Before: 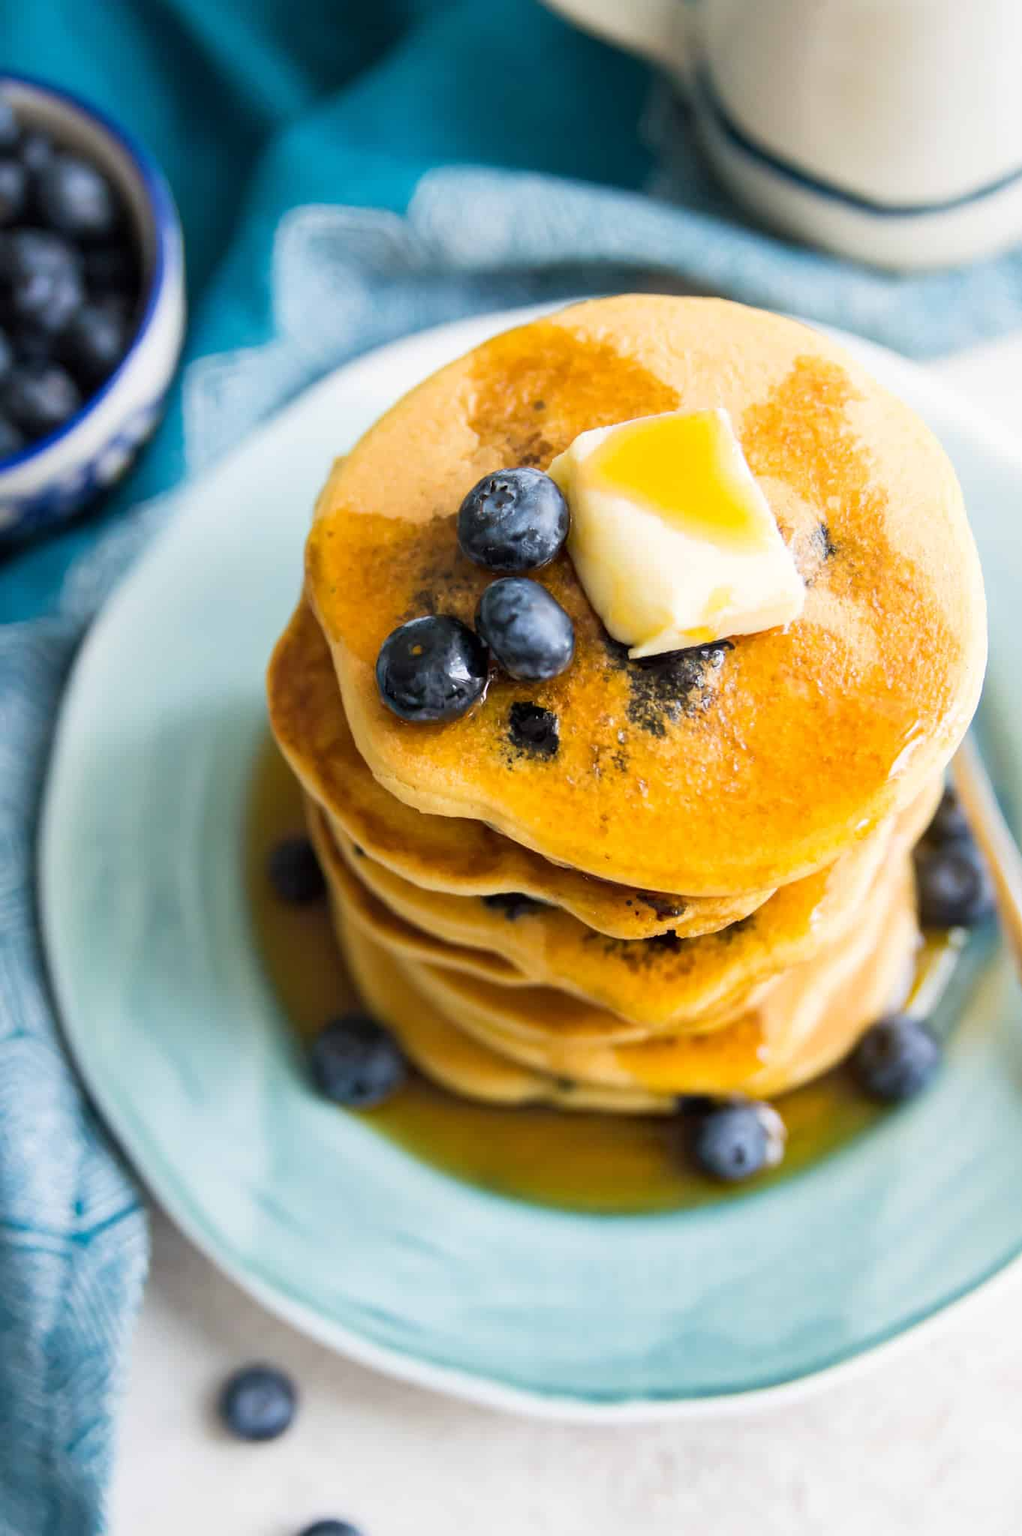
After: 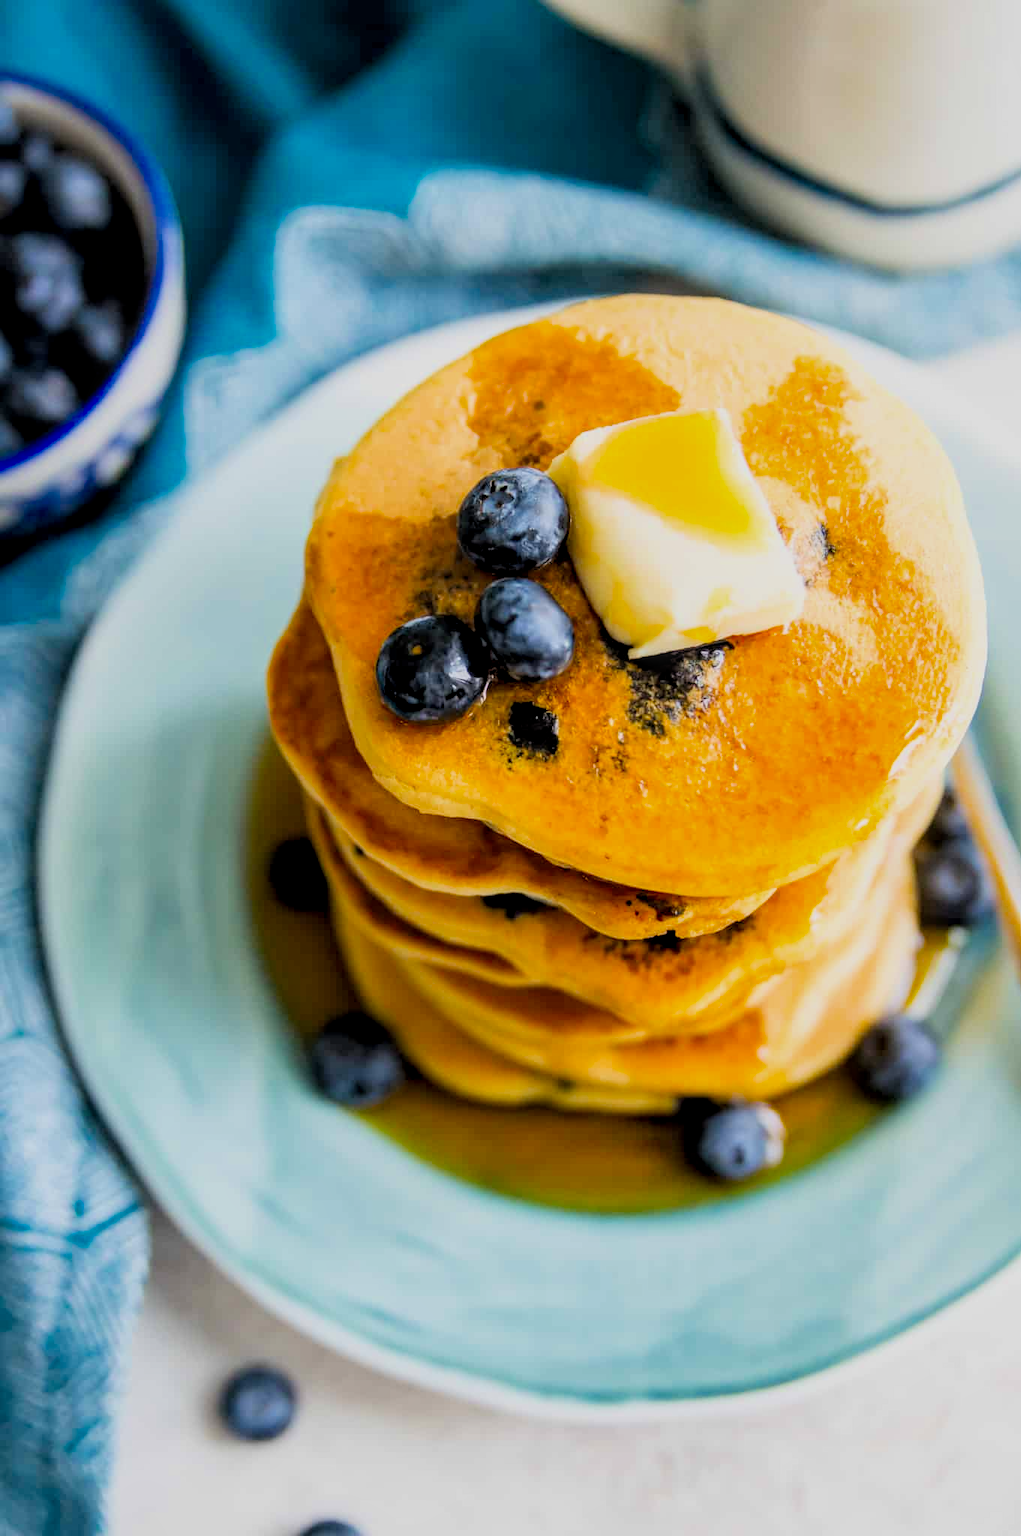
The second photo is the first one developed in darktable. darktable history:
filmic rgb: black relative exposure -7.6 EV, white relative exposure 4.64 EV, threshold 3 EV, target black luminance 0%, hardness 3.55, latitude 50.51%, contrast 1.033, highlights saturation mix 10%, shadows ↔ highlights balance -0.198%, color science v4 (2020), enable highlight reconstruction true
local contrast: on, module defaults
